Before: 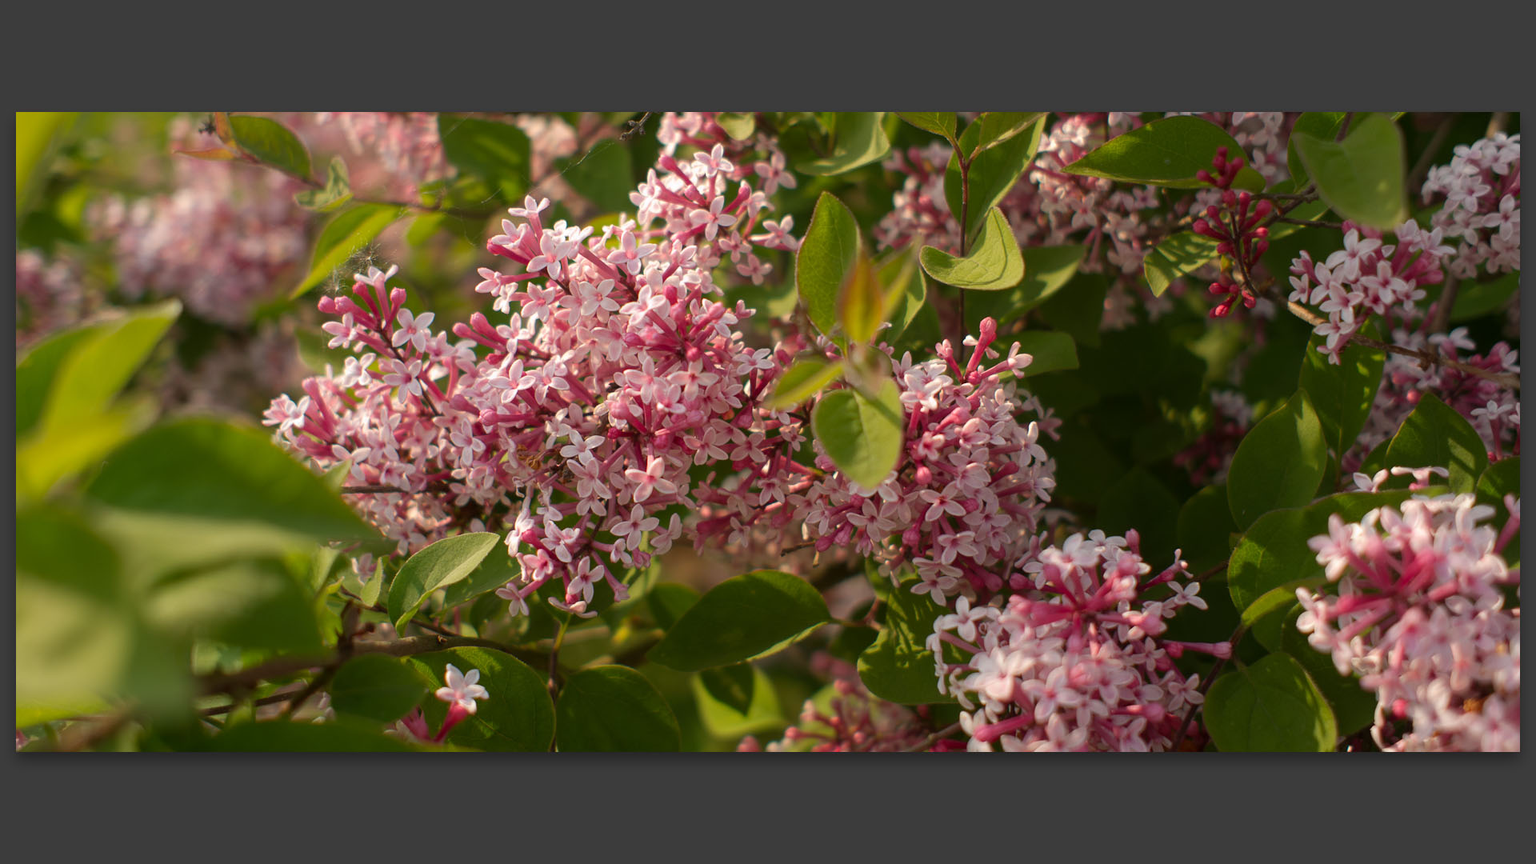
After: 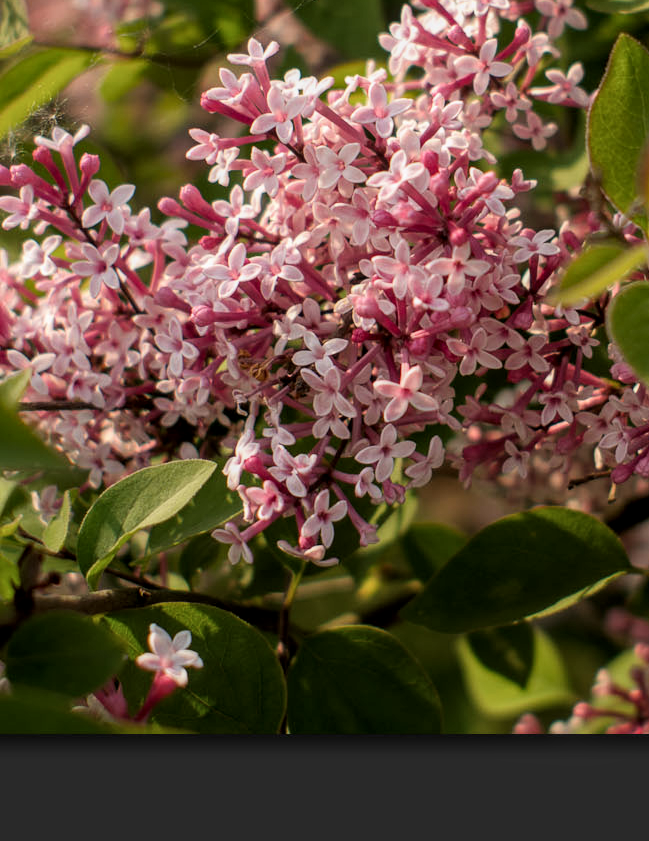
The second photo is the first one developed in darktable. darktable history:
tone equalizer: on, module defaults
local contrast: on, module defaults
crop and rotate: left 21.301%, top 19.104%, right 44.856%, bottom 2.973%
exposure: exposure -0.148 EV, compensate highlight preservation false
filmic rgb: black relative exposure -8.06 EV, white relative exposure 3 EV, hardness 5.39, contrast 1.238
